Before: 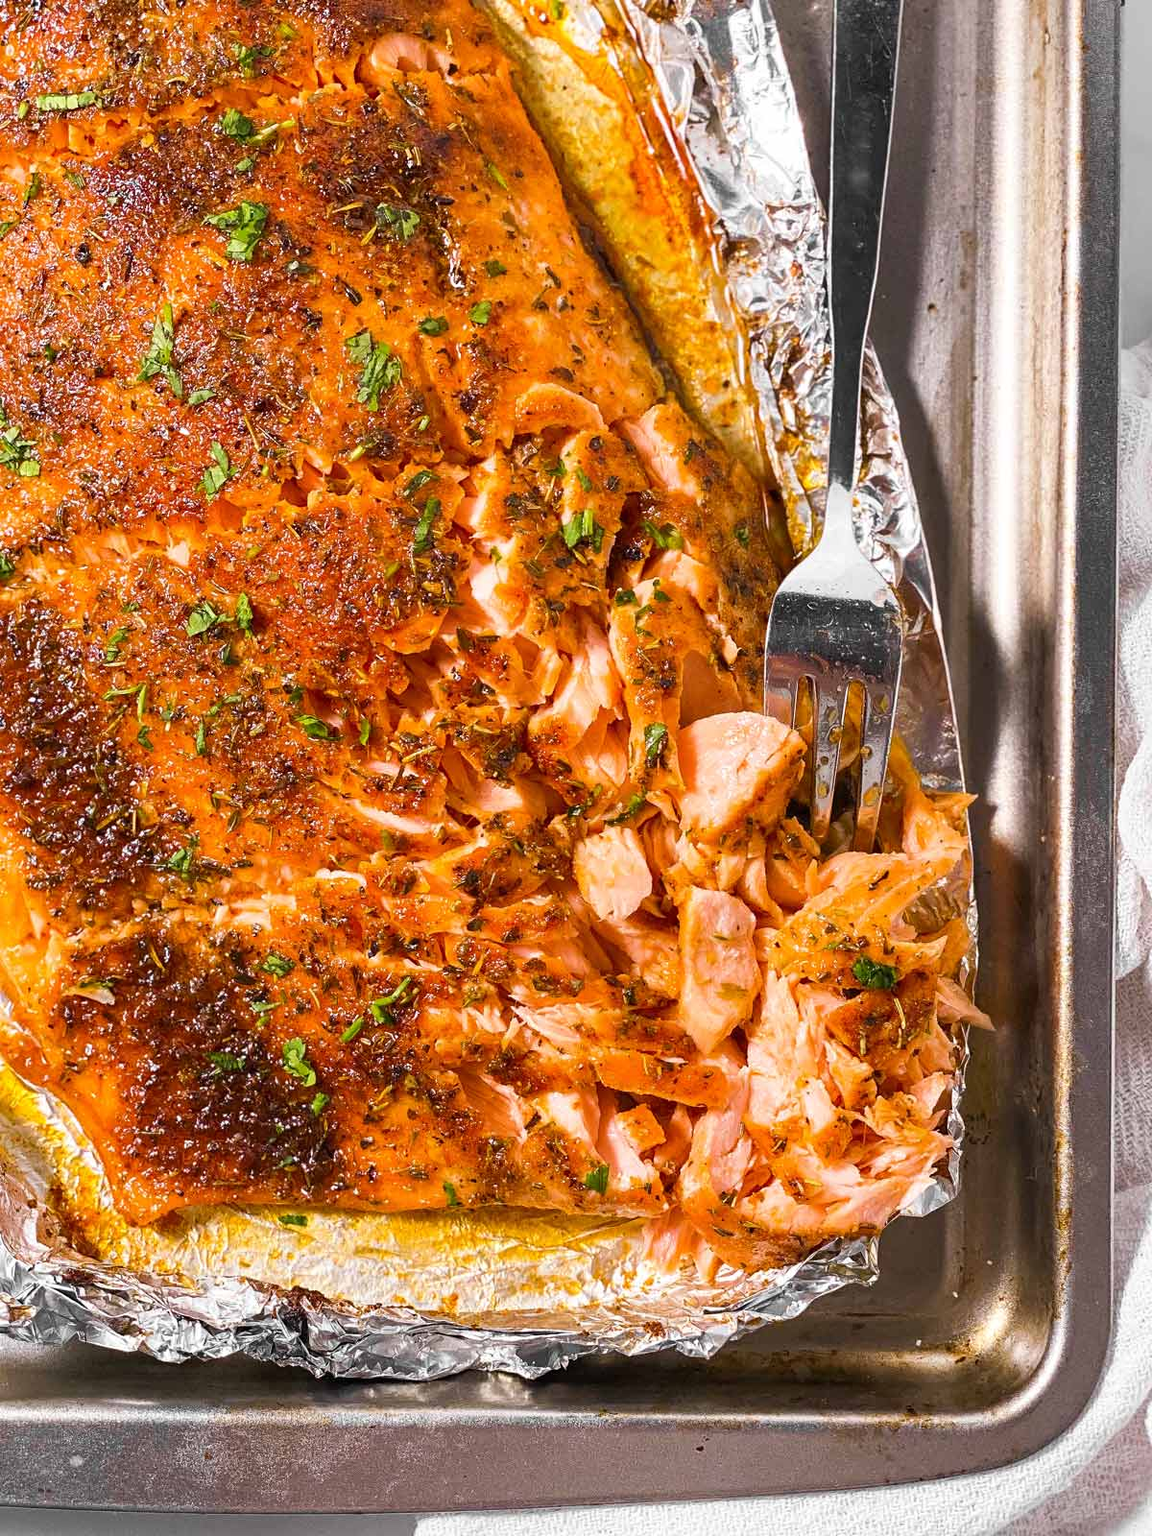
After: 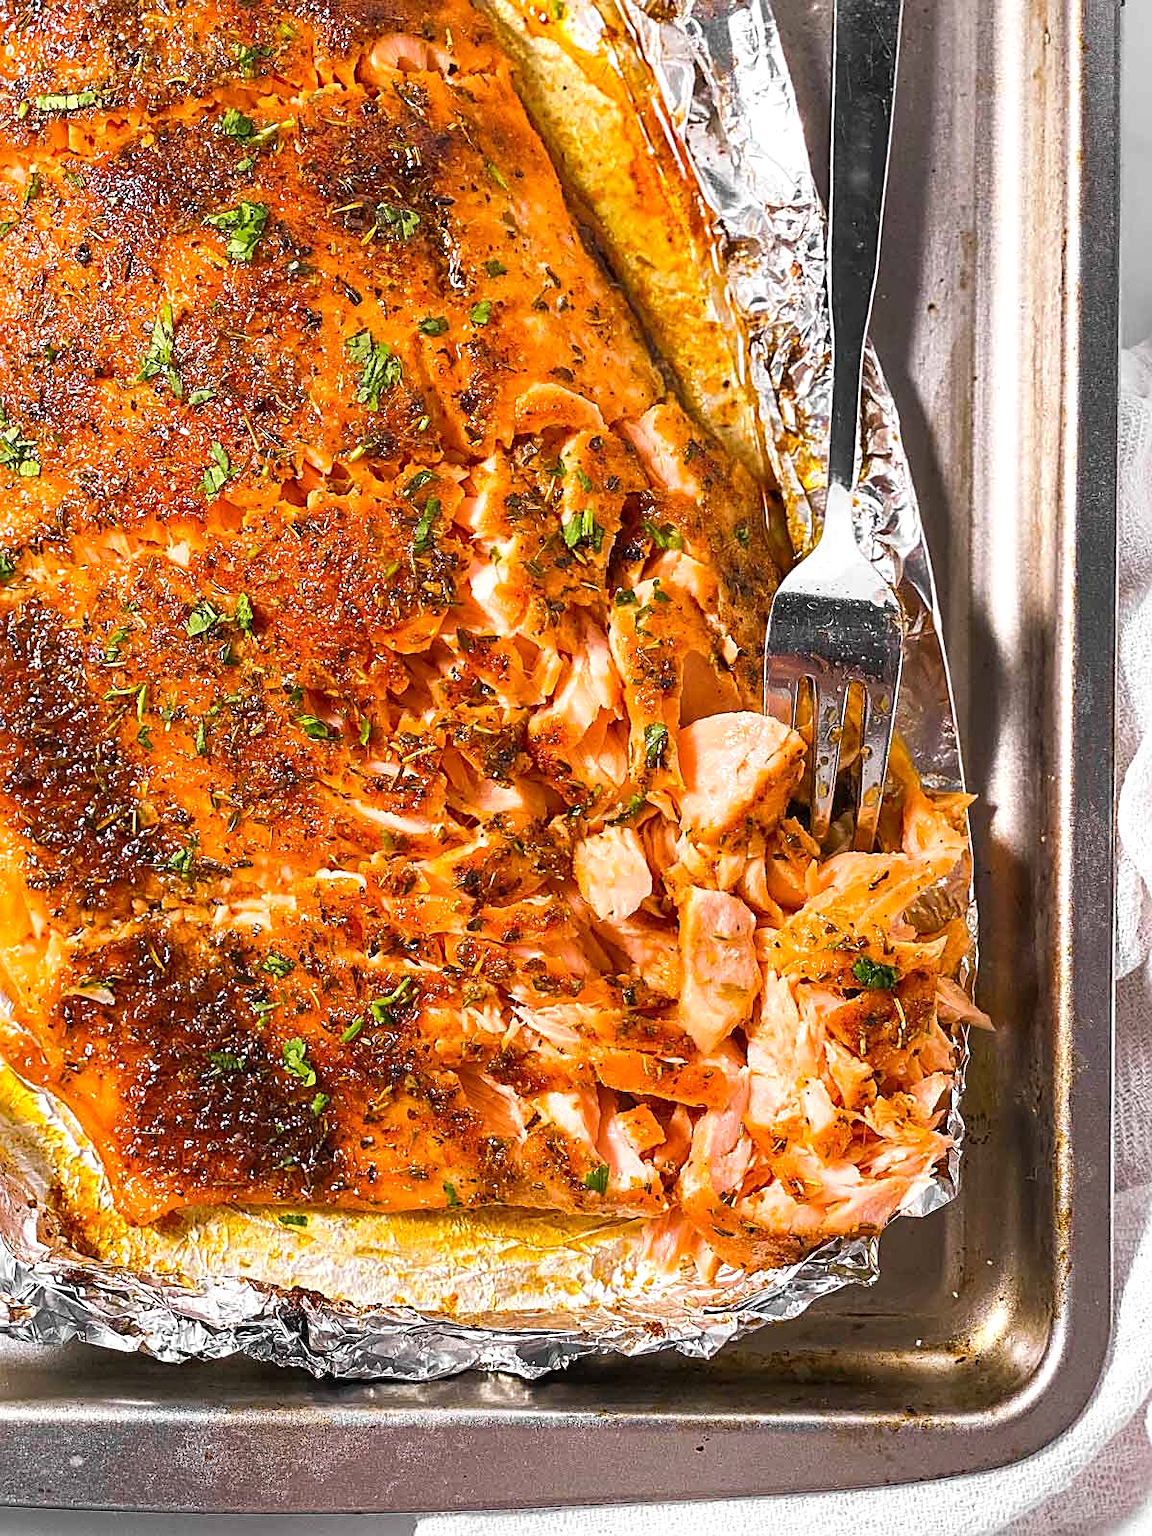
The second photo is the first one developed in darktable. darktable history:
sharpen: on, module defaults
tone equalizer: on, module defaults
levels: levels [0, 0.476, 0.951]
